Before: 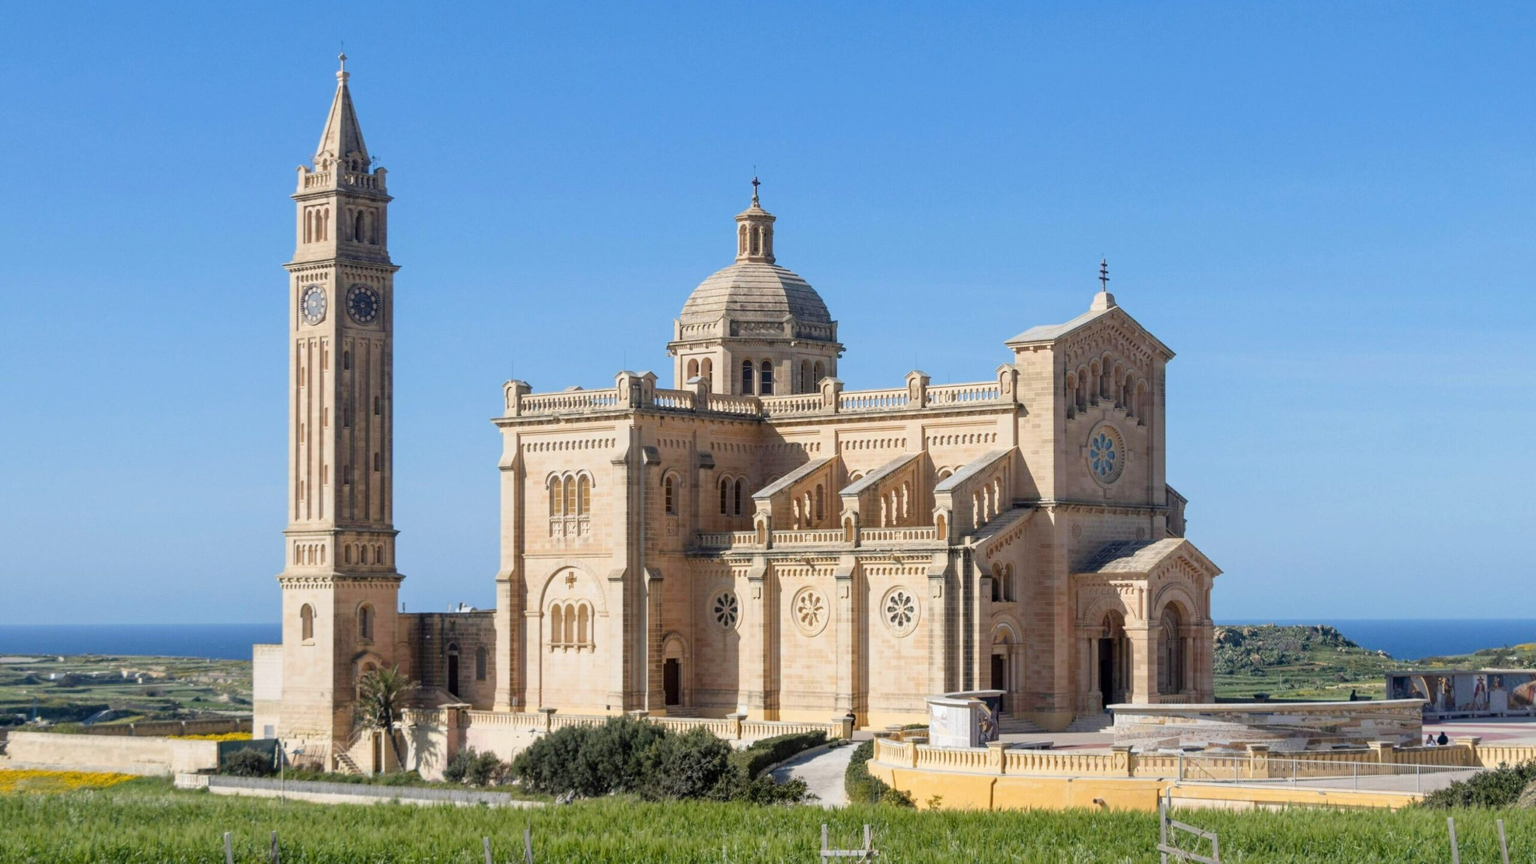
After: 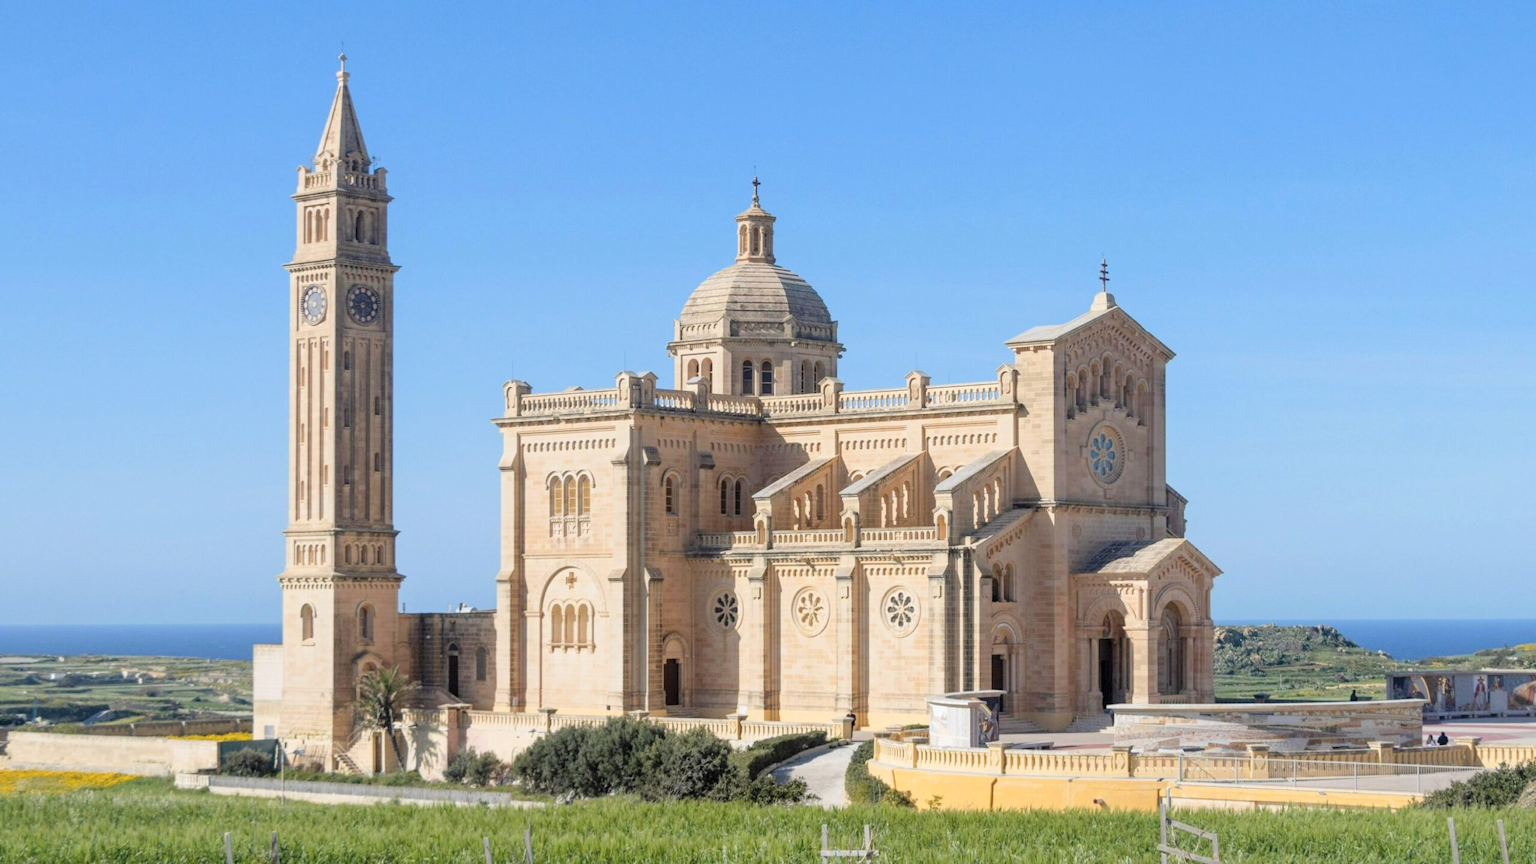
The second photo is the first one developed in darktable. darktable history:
white balance: emerald 1
contrast brightness saturation: brightness 0.13
